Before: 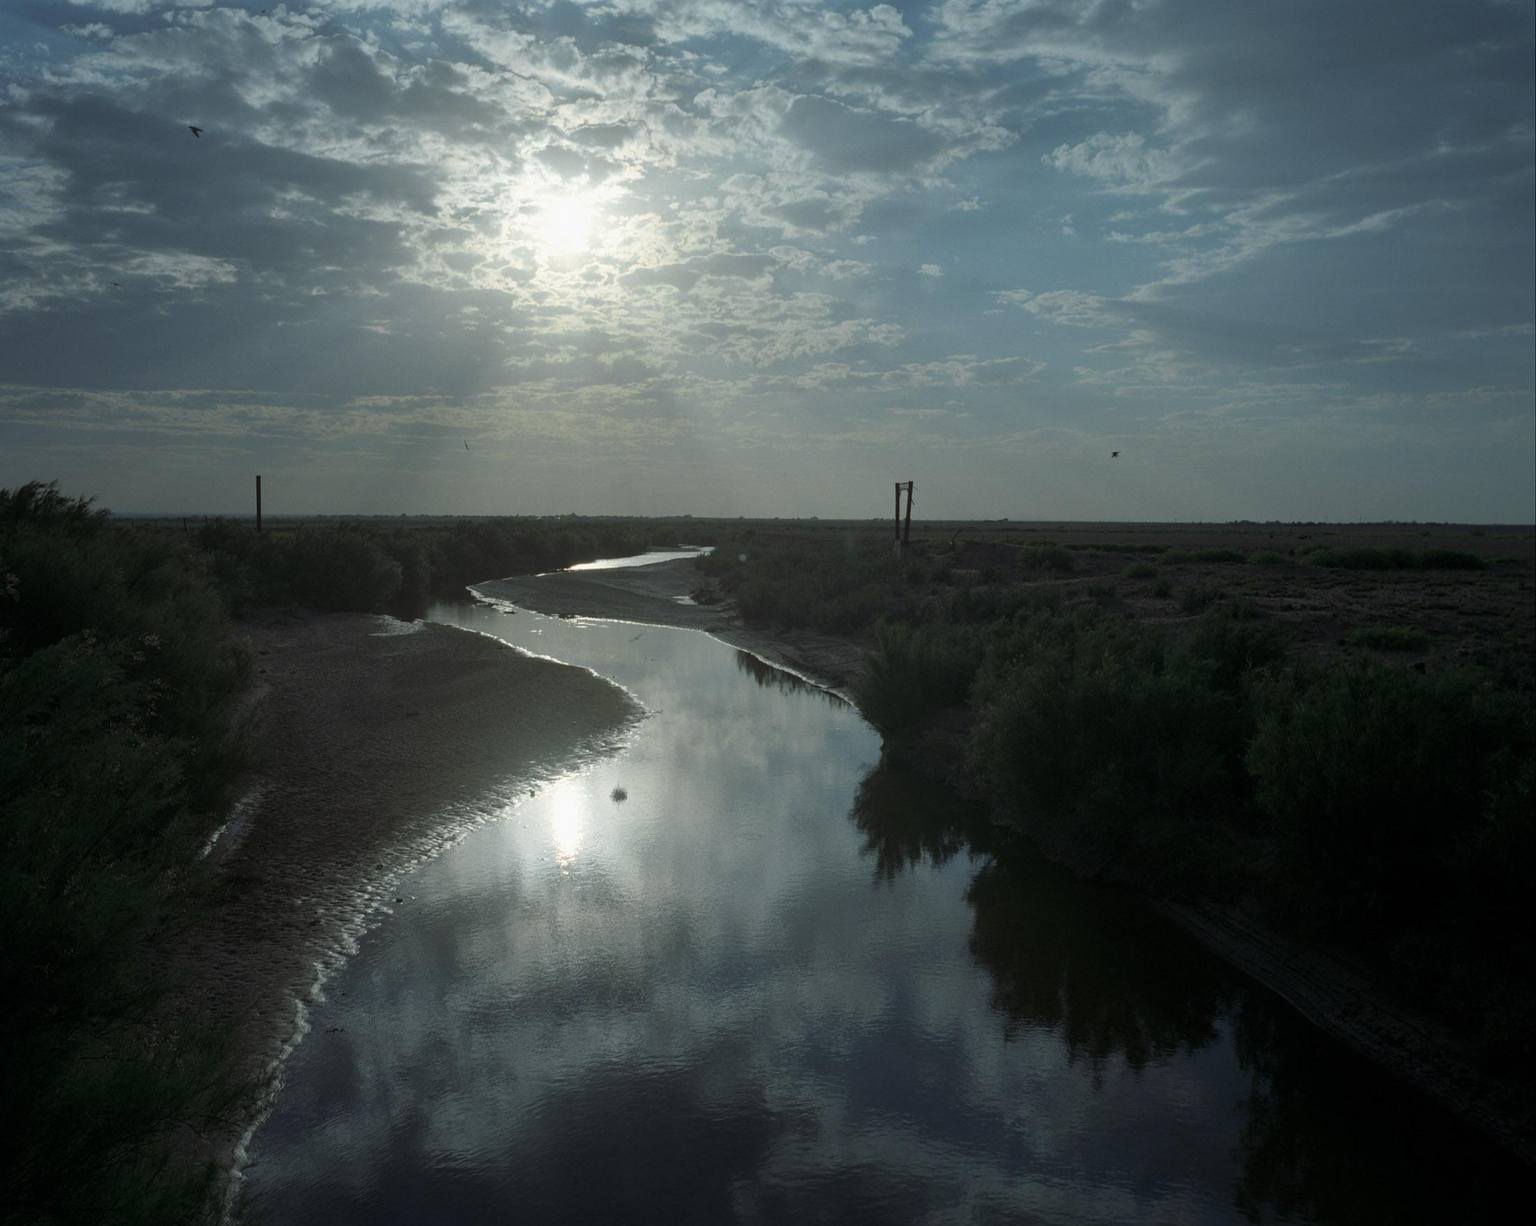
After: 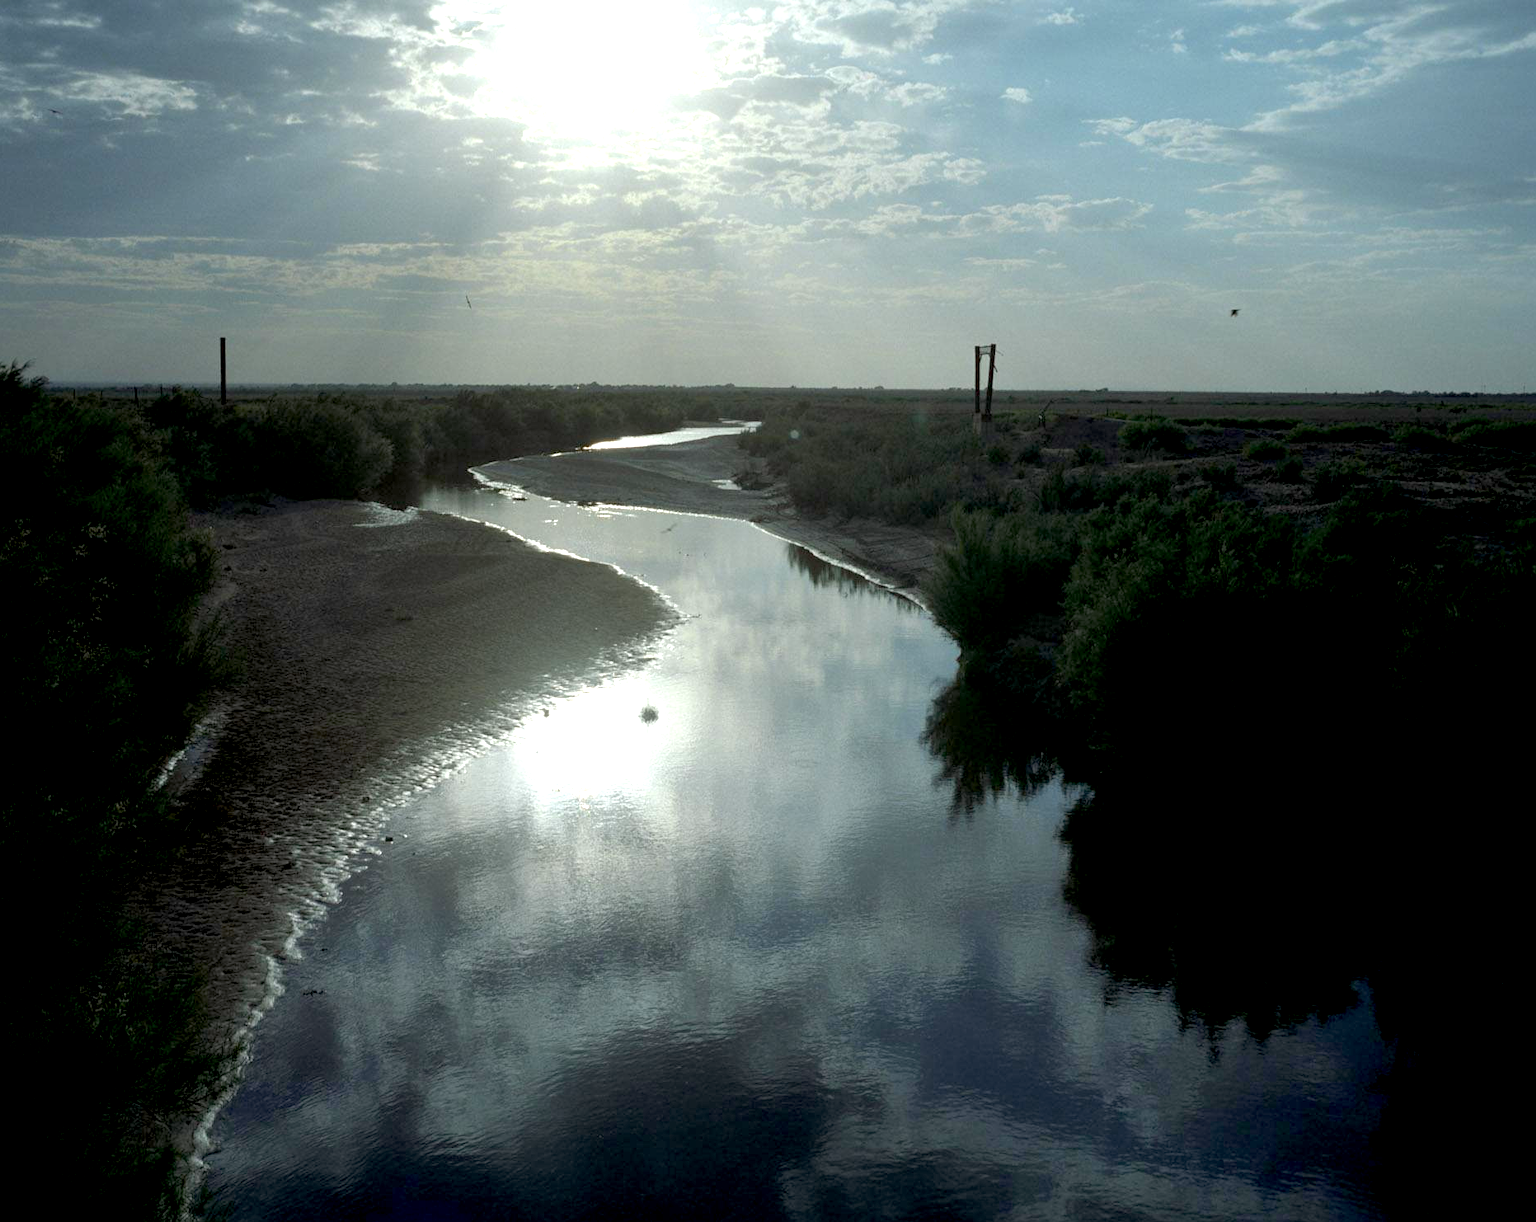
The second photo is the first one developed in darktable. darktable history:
crop and rotate: left 4.589%, top 15.49%, right 10.709%
exposure: black level correction 0.01, exposure 1 EV, compensate highlight preservation false
